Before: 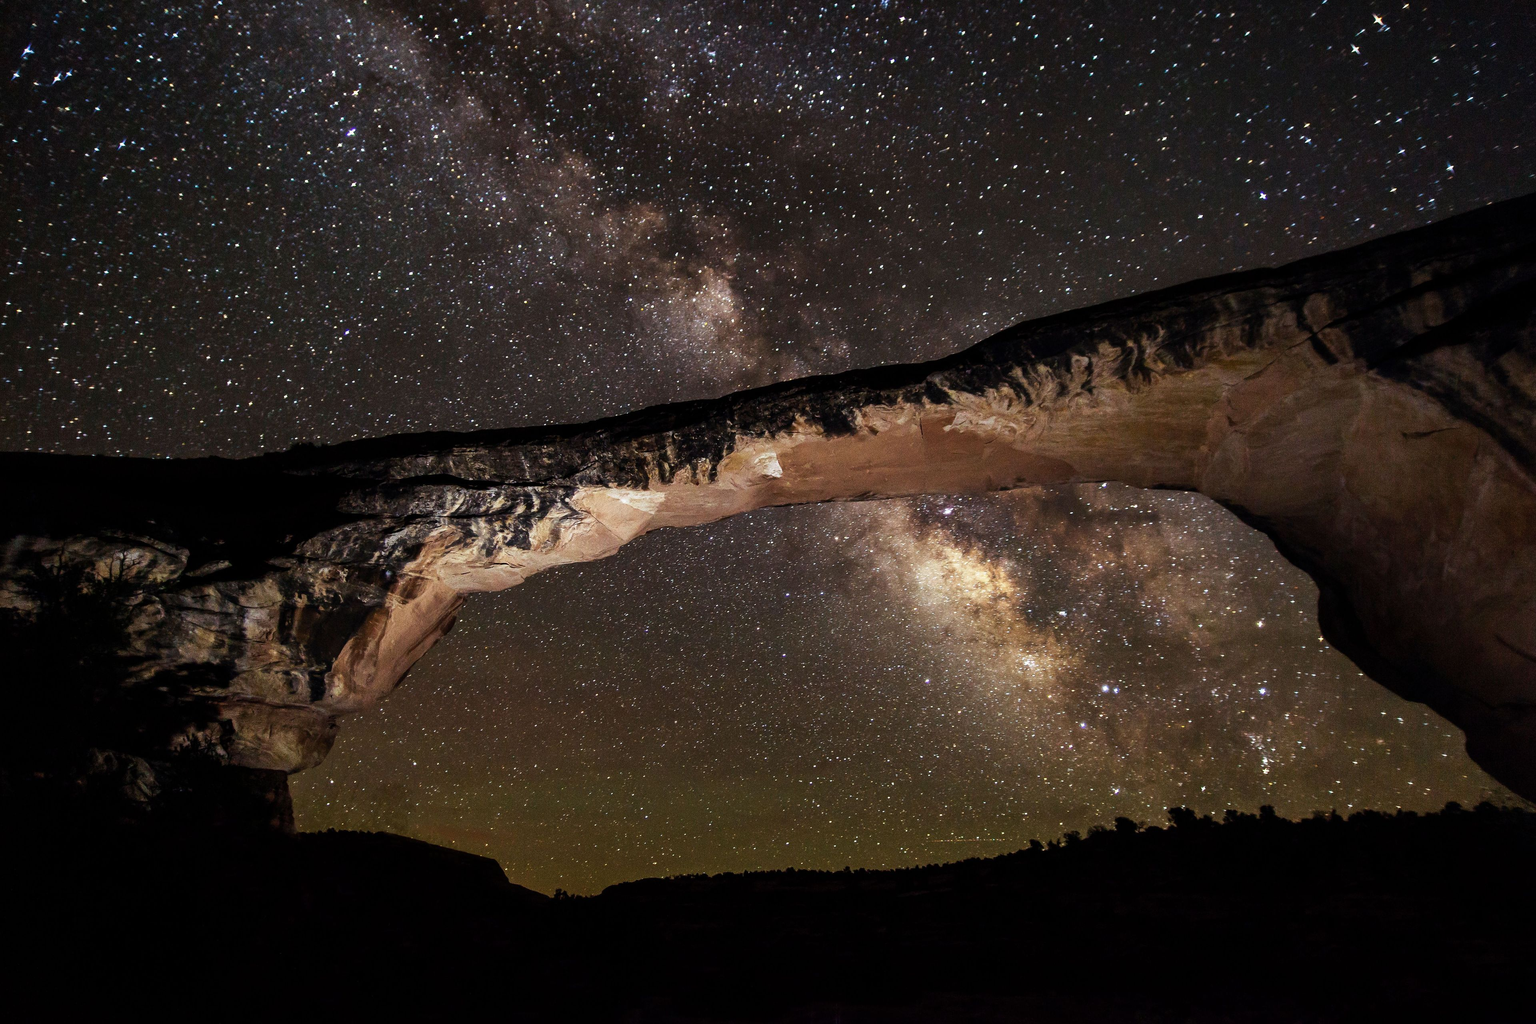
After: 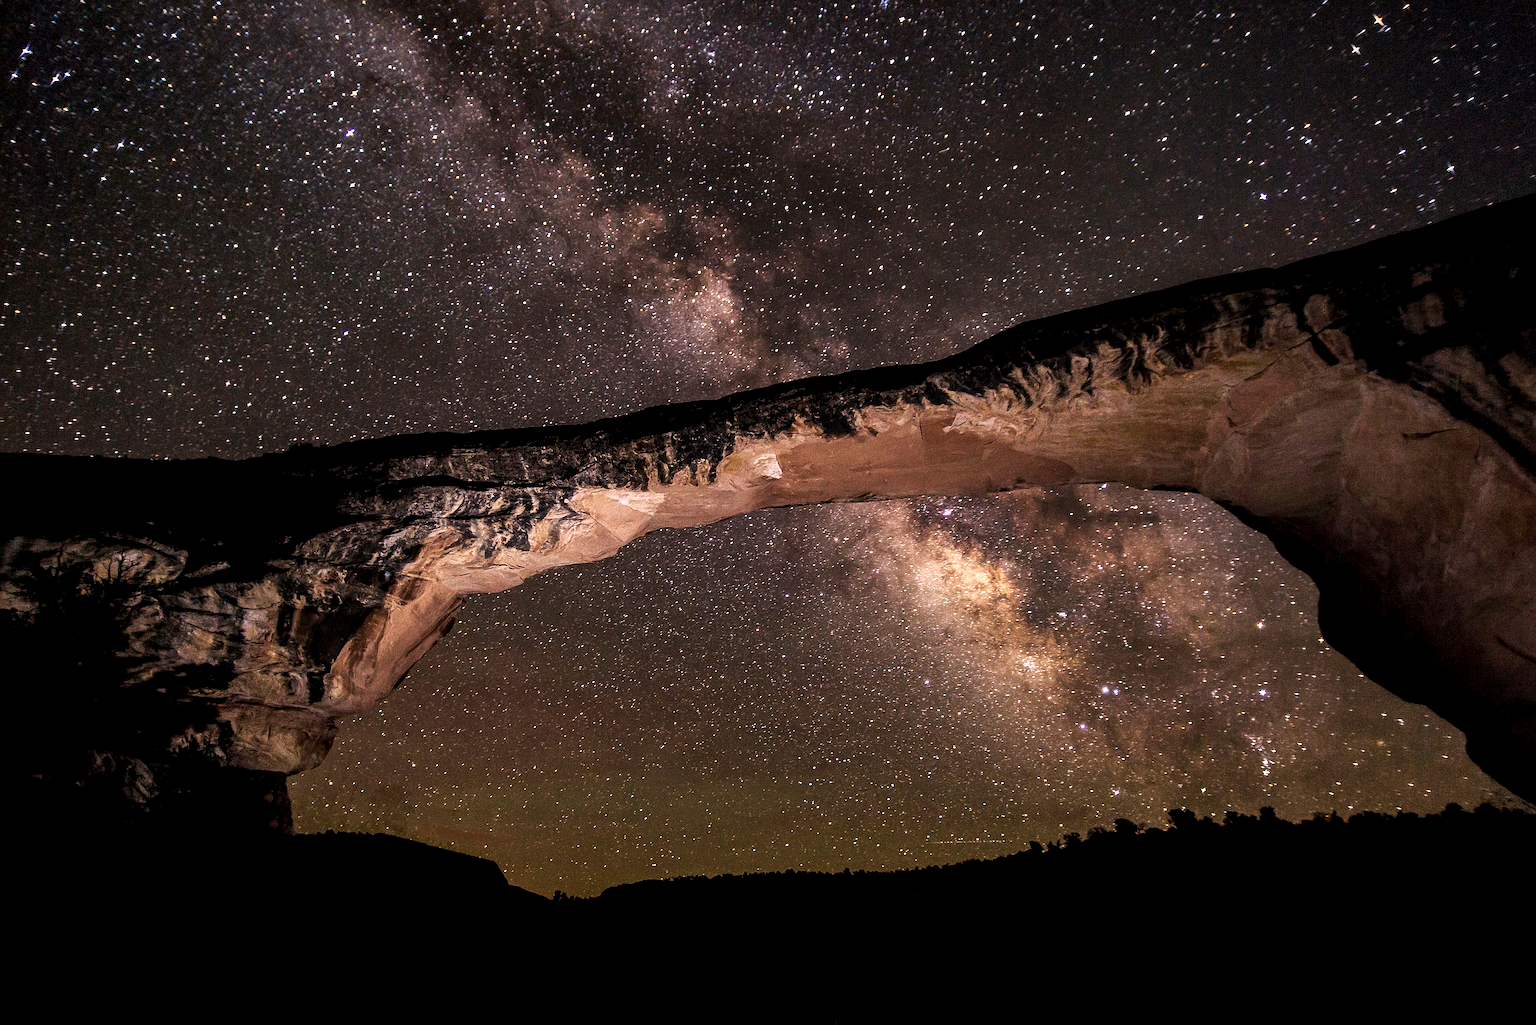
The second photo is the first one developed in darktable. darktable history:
crop: left 0.144%
color correction: highlights a* 14.71, highlights b* 4.84
sharpen: on, module defaults
local contrast: highlights 93%, shadows 84%, detail 160%, midtone range 0.2
